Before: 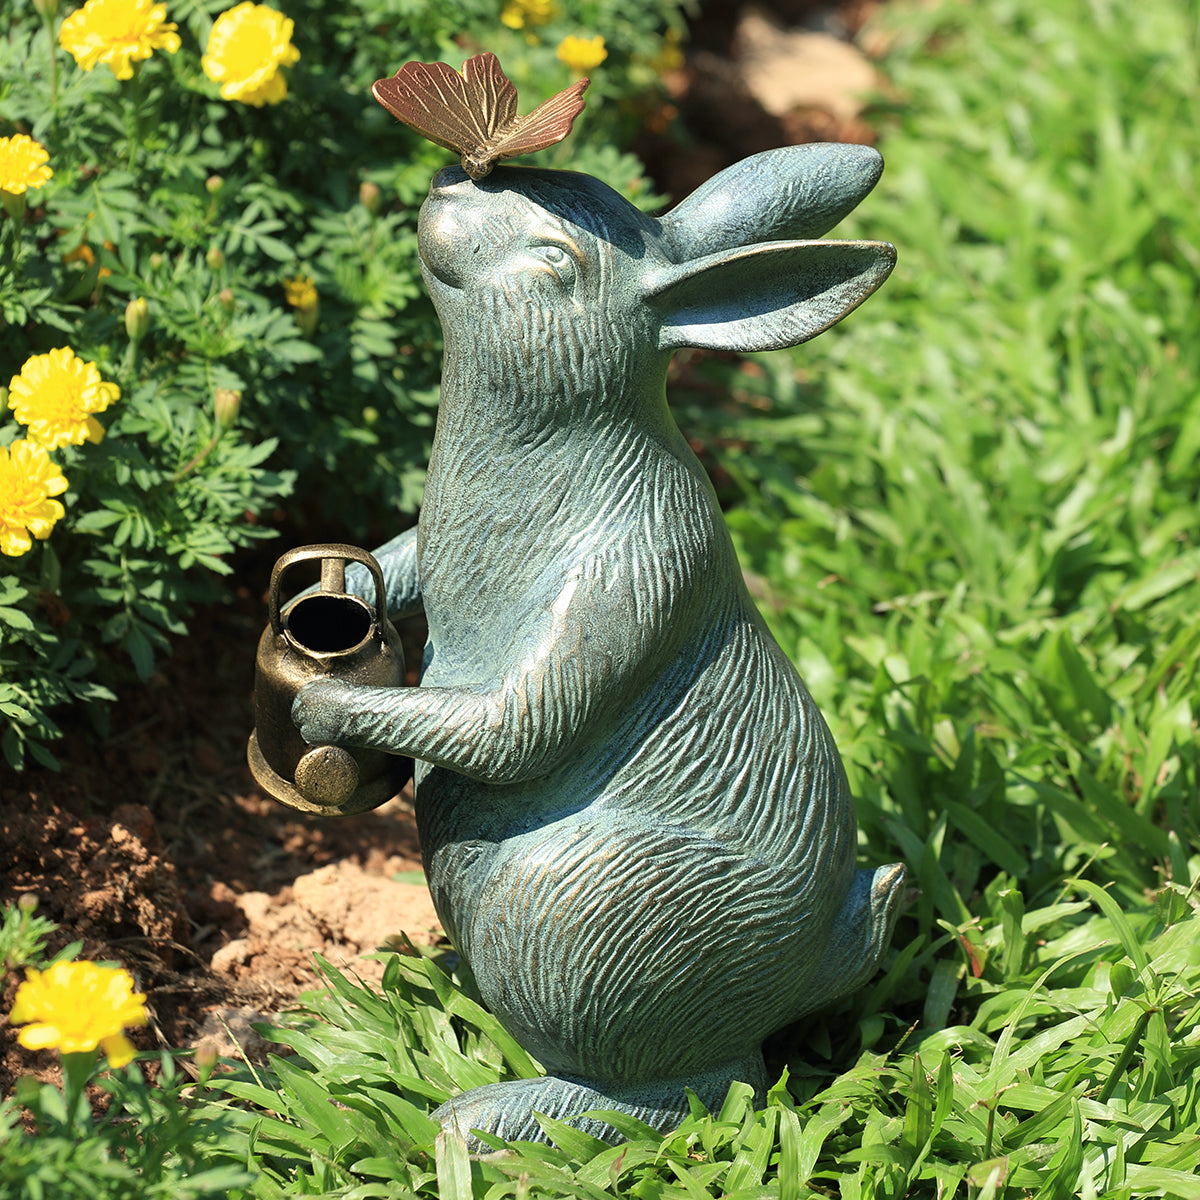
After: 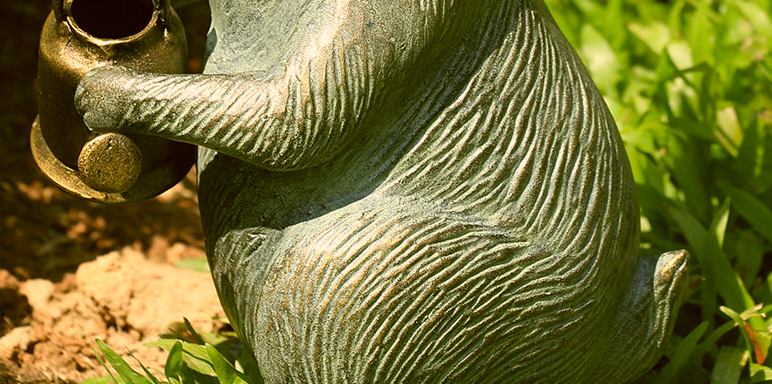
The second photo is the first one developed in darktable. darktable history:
crop: left 18.091%, top 51.13%, right 17.525%, bottom 16.85%
color correction: highlights a* 8.98, highlights b* 15.09, shadows a* -0.49, shadows b* 26.52
